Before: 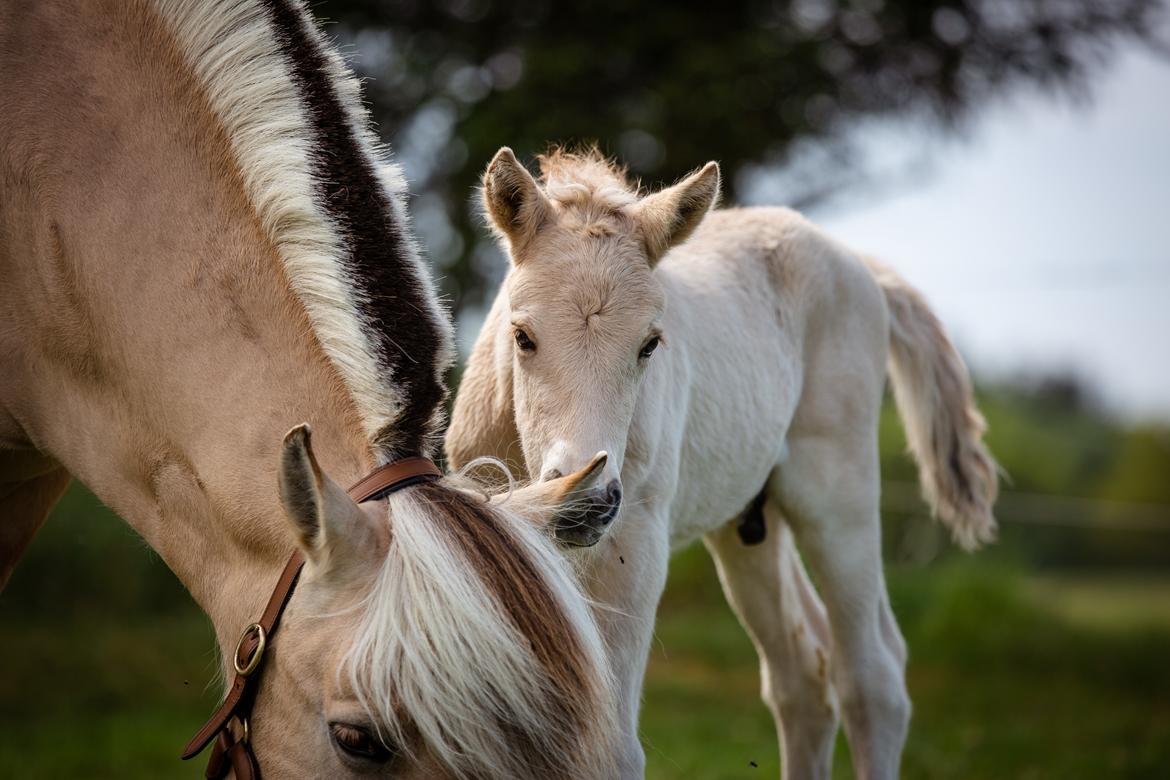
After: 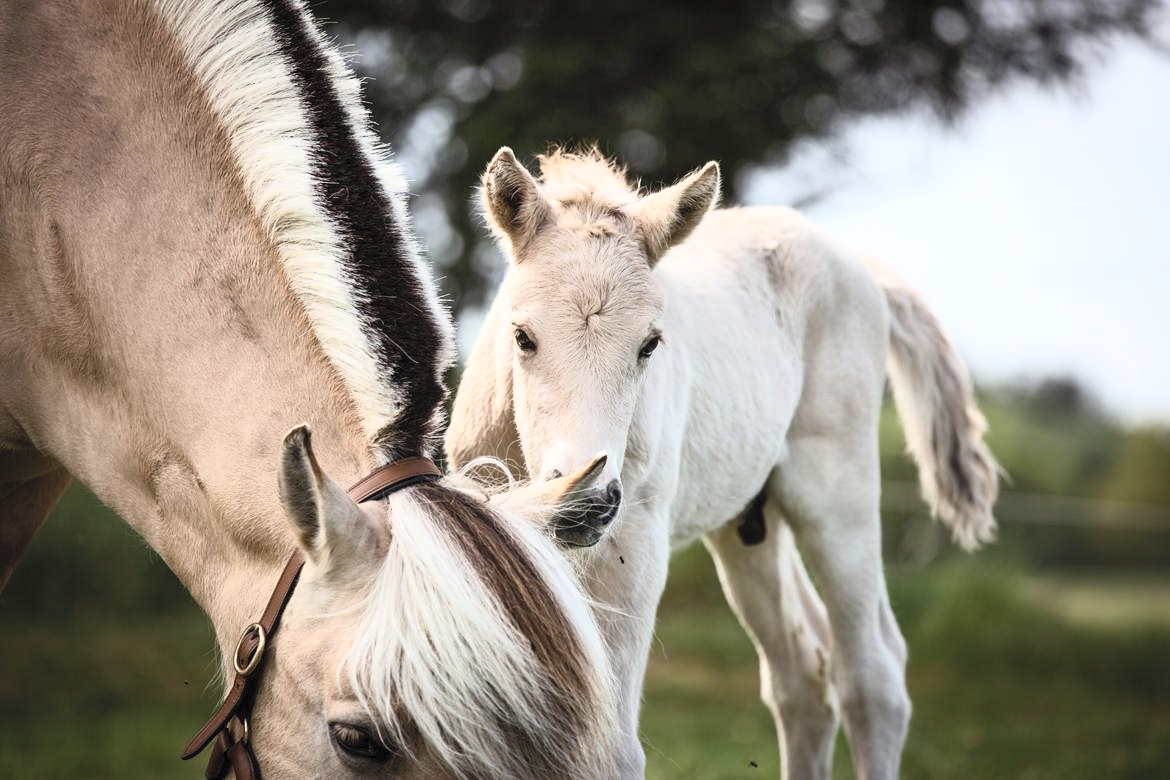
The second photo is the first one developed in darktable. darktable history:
contrast brightness saturation: contrast 0.436, brightness 0.56, saturation -0.207
